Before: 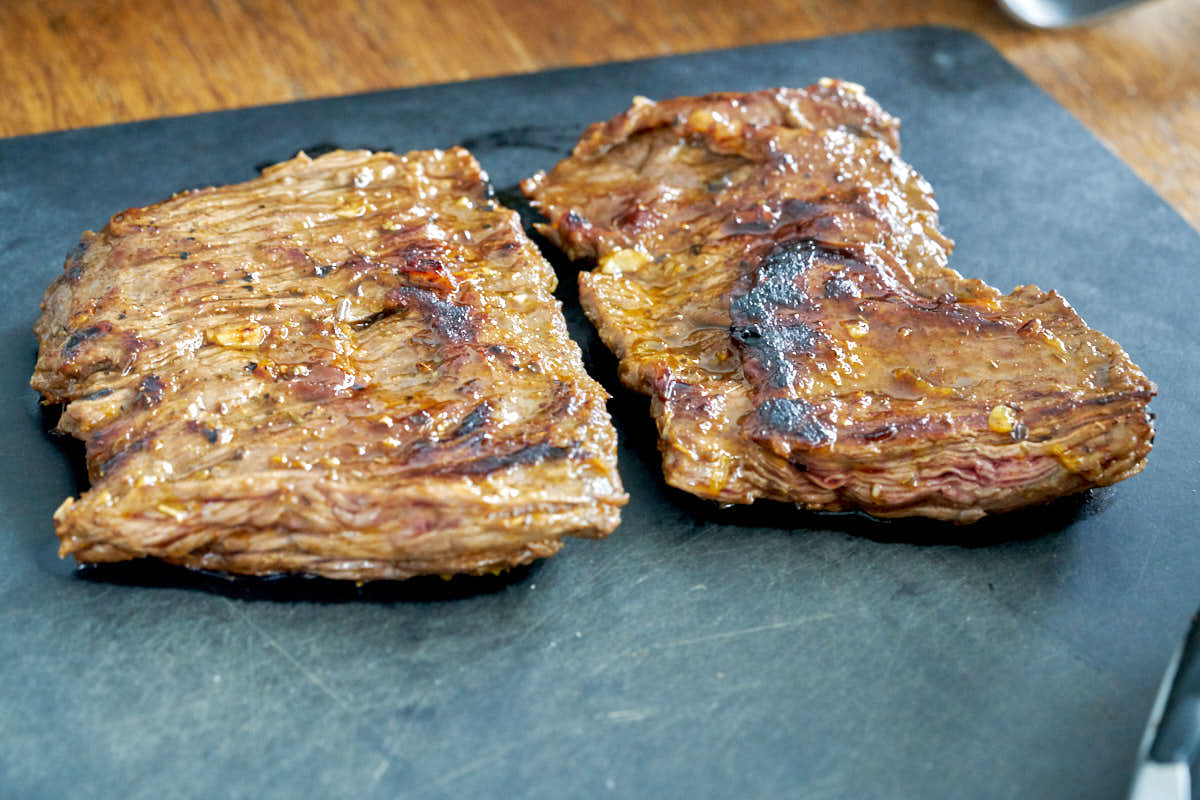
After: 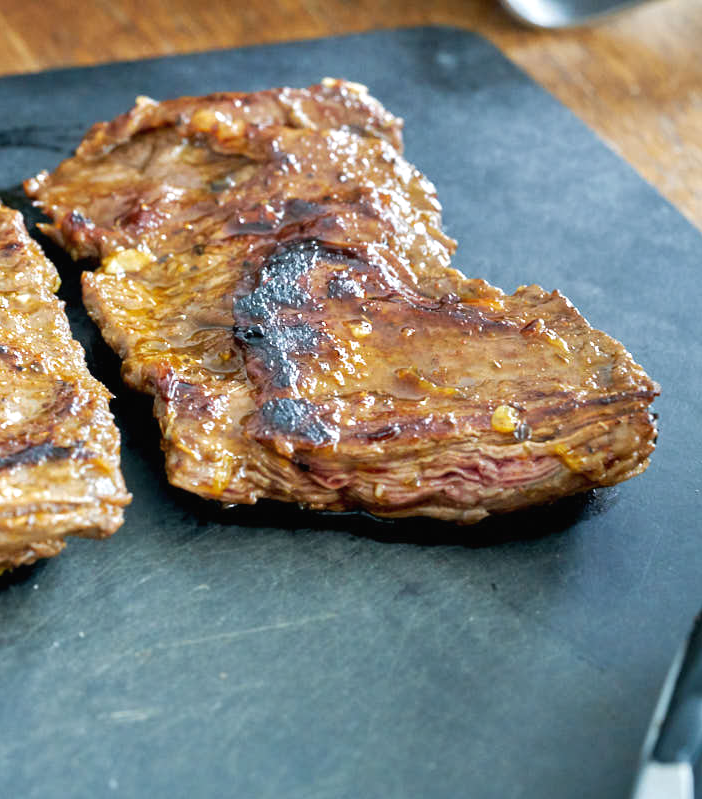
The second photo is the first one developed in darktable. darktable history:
crop: left 41.49%
exposure: black level correction -0.001, exposure 0.08 EV, compensate highlight preservation false
